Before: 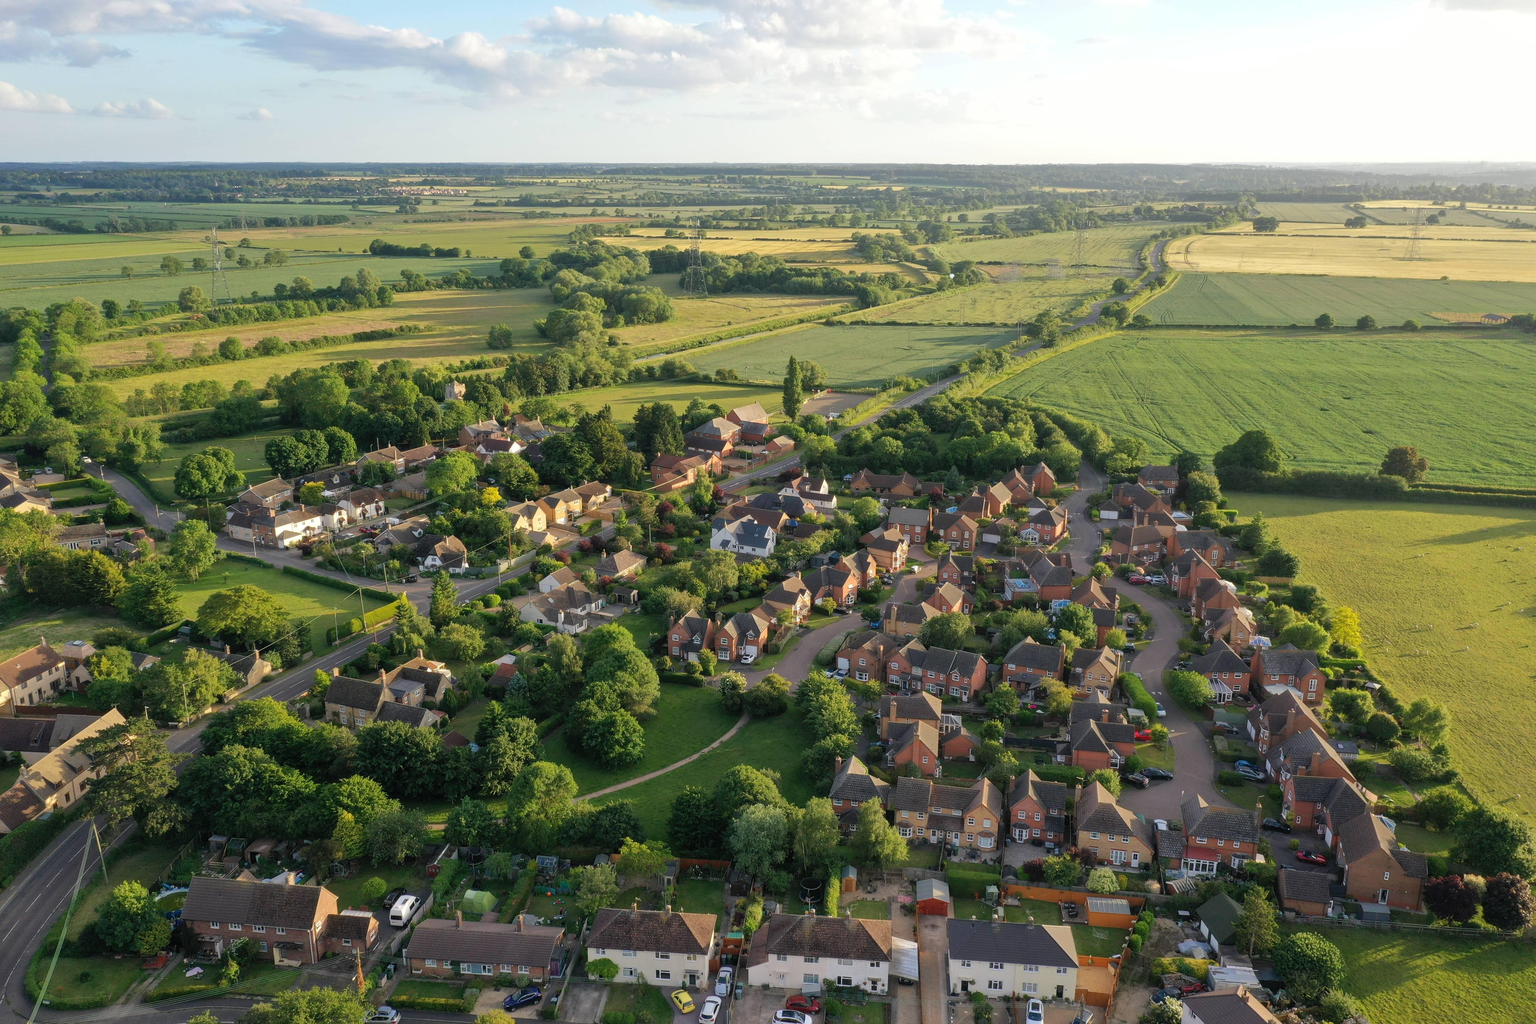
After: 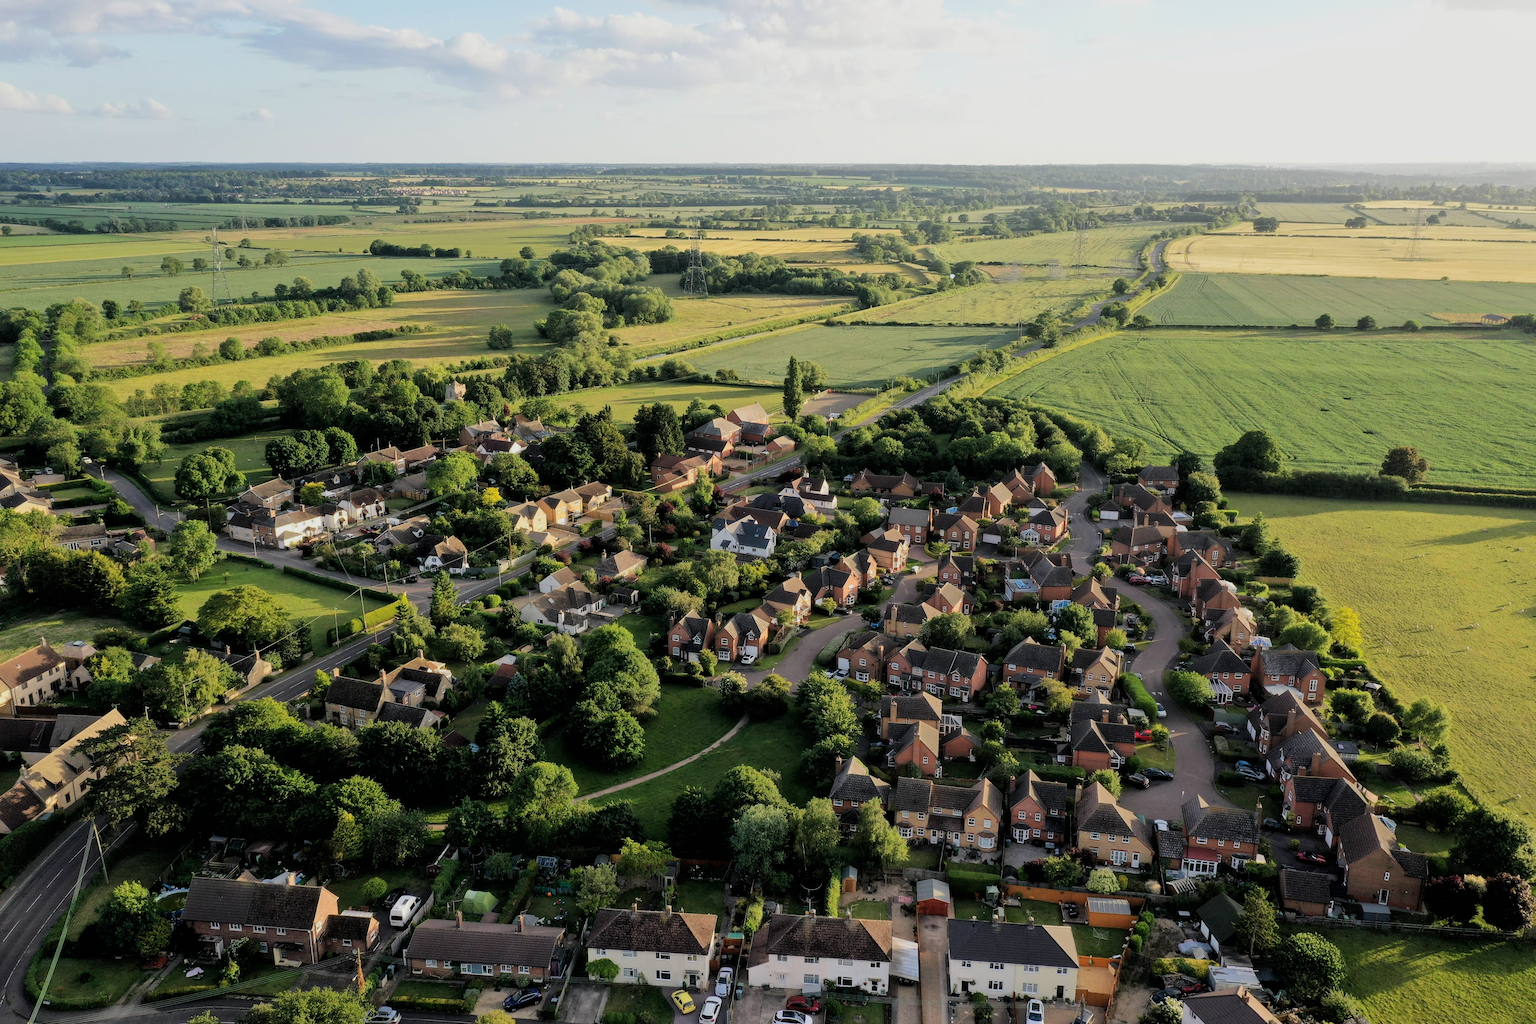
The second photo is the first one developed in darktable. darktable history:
filmic rgb: black relative exposure -5.08 EV, white relative exposure 3.98 EV, hardness 2.88, contrast 1.299, highlights saturation mix -8.94%
